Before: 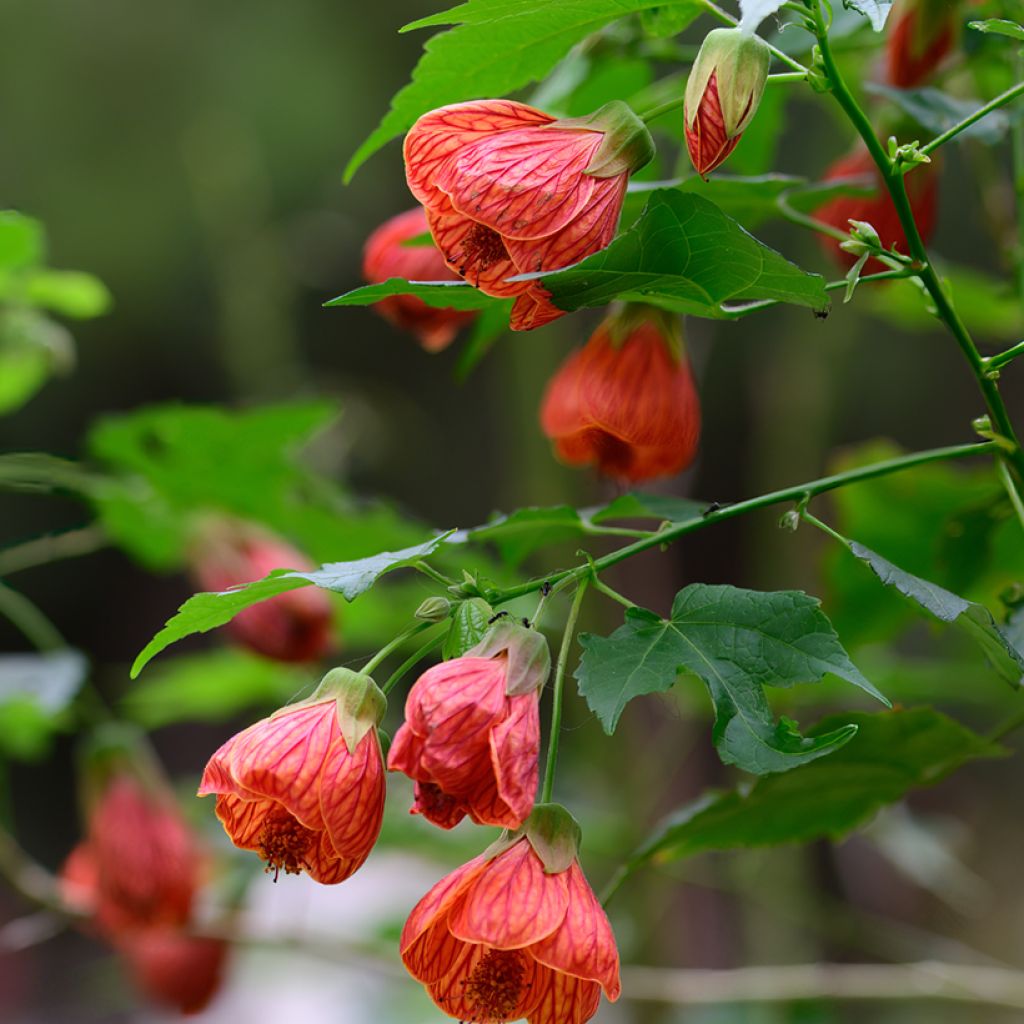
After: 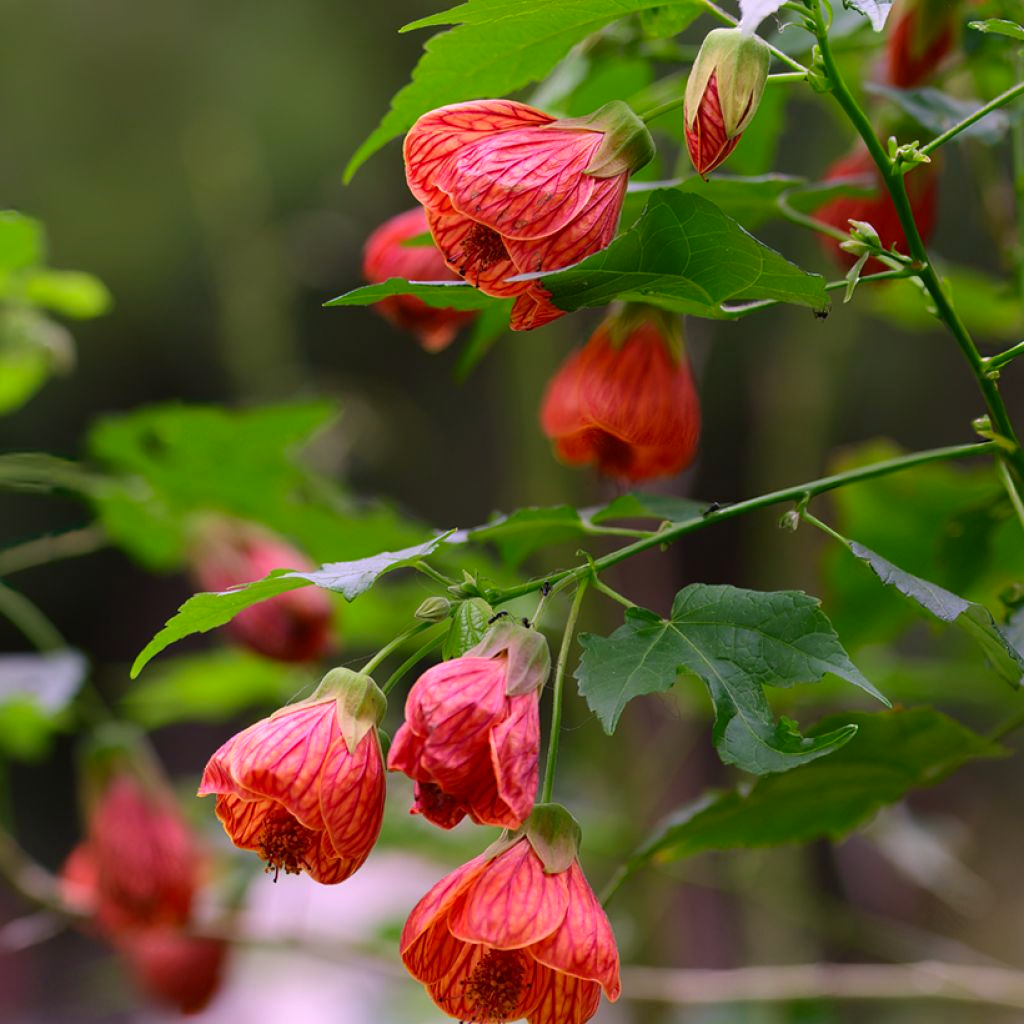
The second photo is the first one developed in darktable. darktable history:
white balance: red 0.967, blue 1.119, emerald 0.756
color correction: highlights a* 11.96, highlights b* 11.58
velvia: strength 10%
